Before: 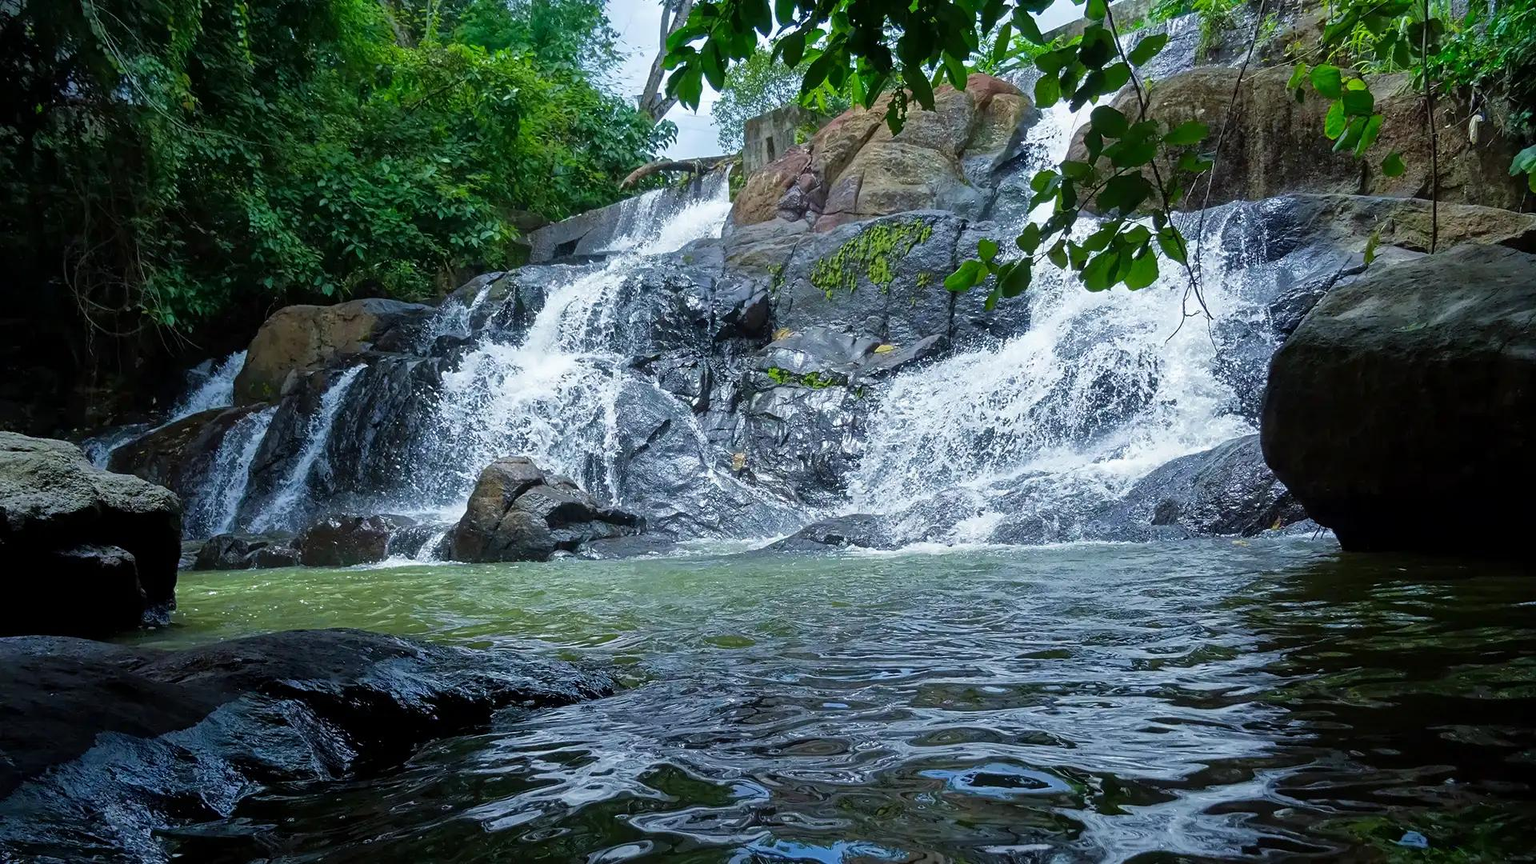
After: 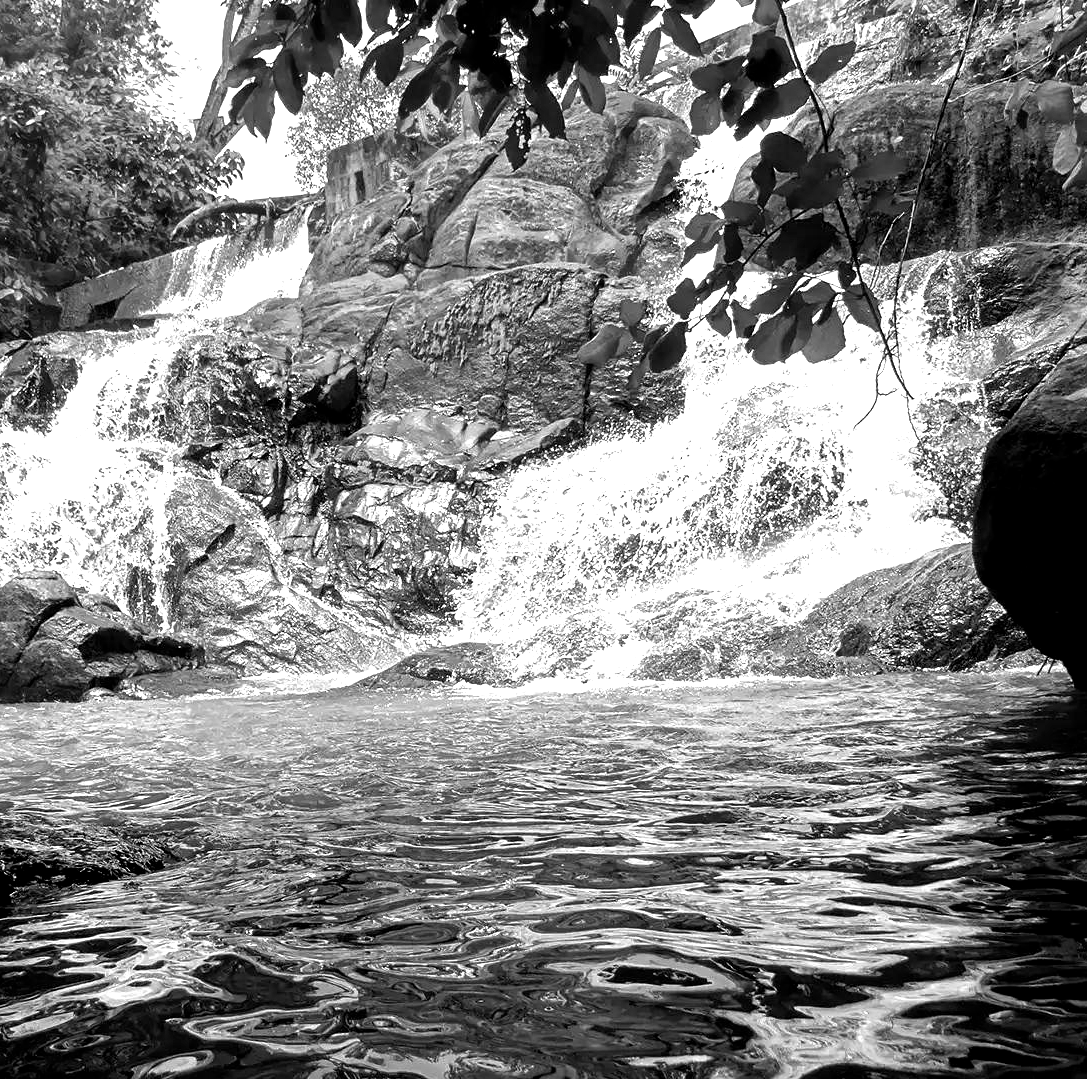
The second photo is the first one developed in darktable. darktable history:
monochrome: on, module defaults
color balance: lift [0.991, 1, 1, 1], gamma [0.996, 1, 1, 1], input saturation 98.52%, contrast 20.34%, output saturation 103.72%
exposure: black level correction 0, exposure 0.7 EV, compensate exposure bias true, compensate highlight preservation false
crop: left 31.458%, top 0%, right 11.876%
